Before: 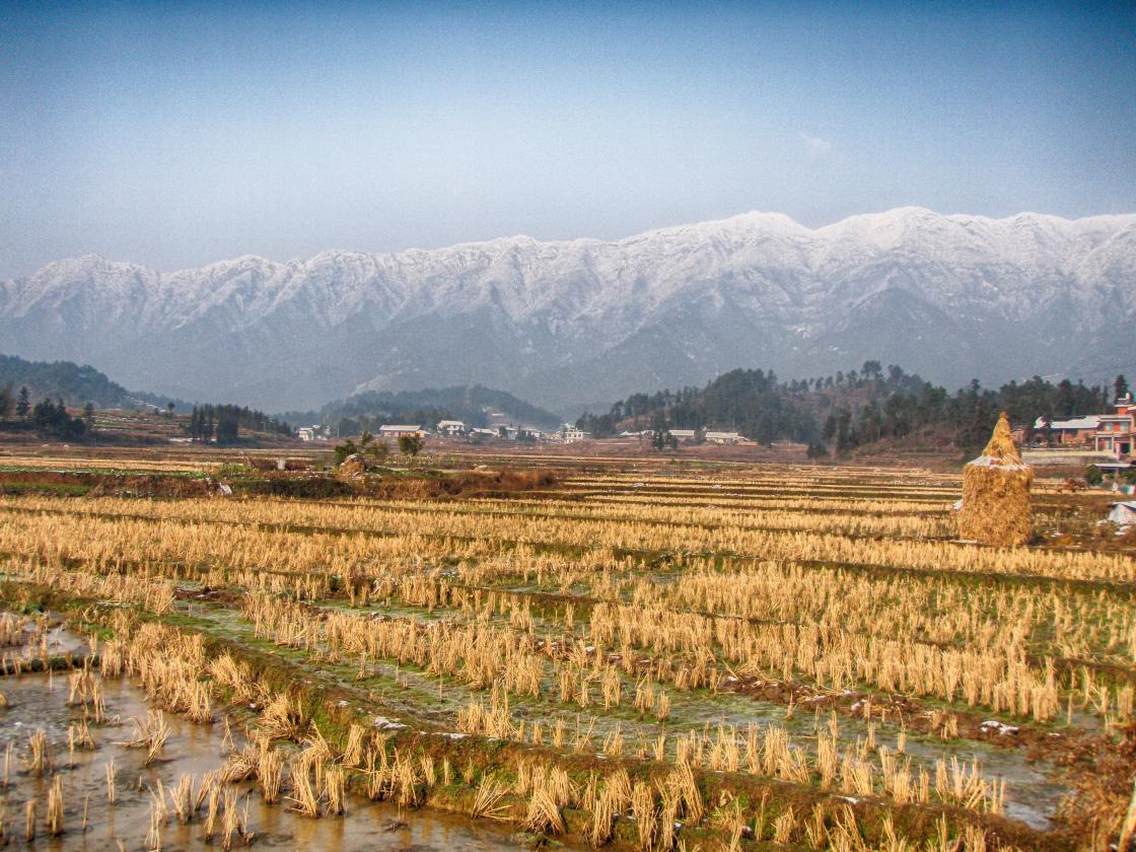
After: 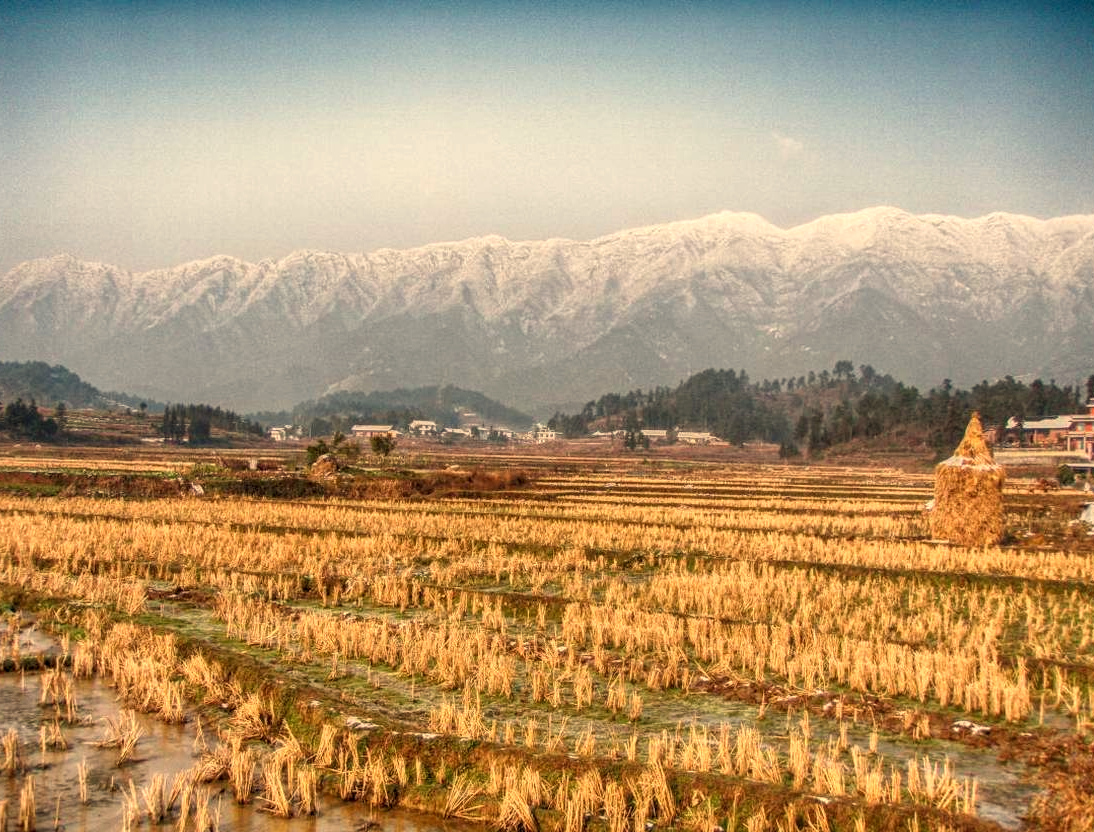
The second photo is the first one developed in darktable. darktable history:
local contrast: on, module defaults
white balance: red 1.123, blue 0.83
bloom: size 3%, threshold 100%, strength 0%
crop and rotate: left 2.536%, right 1.107%, bottom 2.246%
